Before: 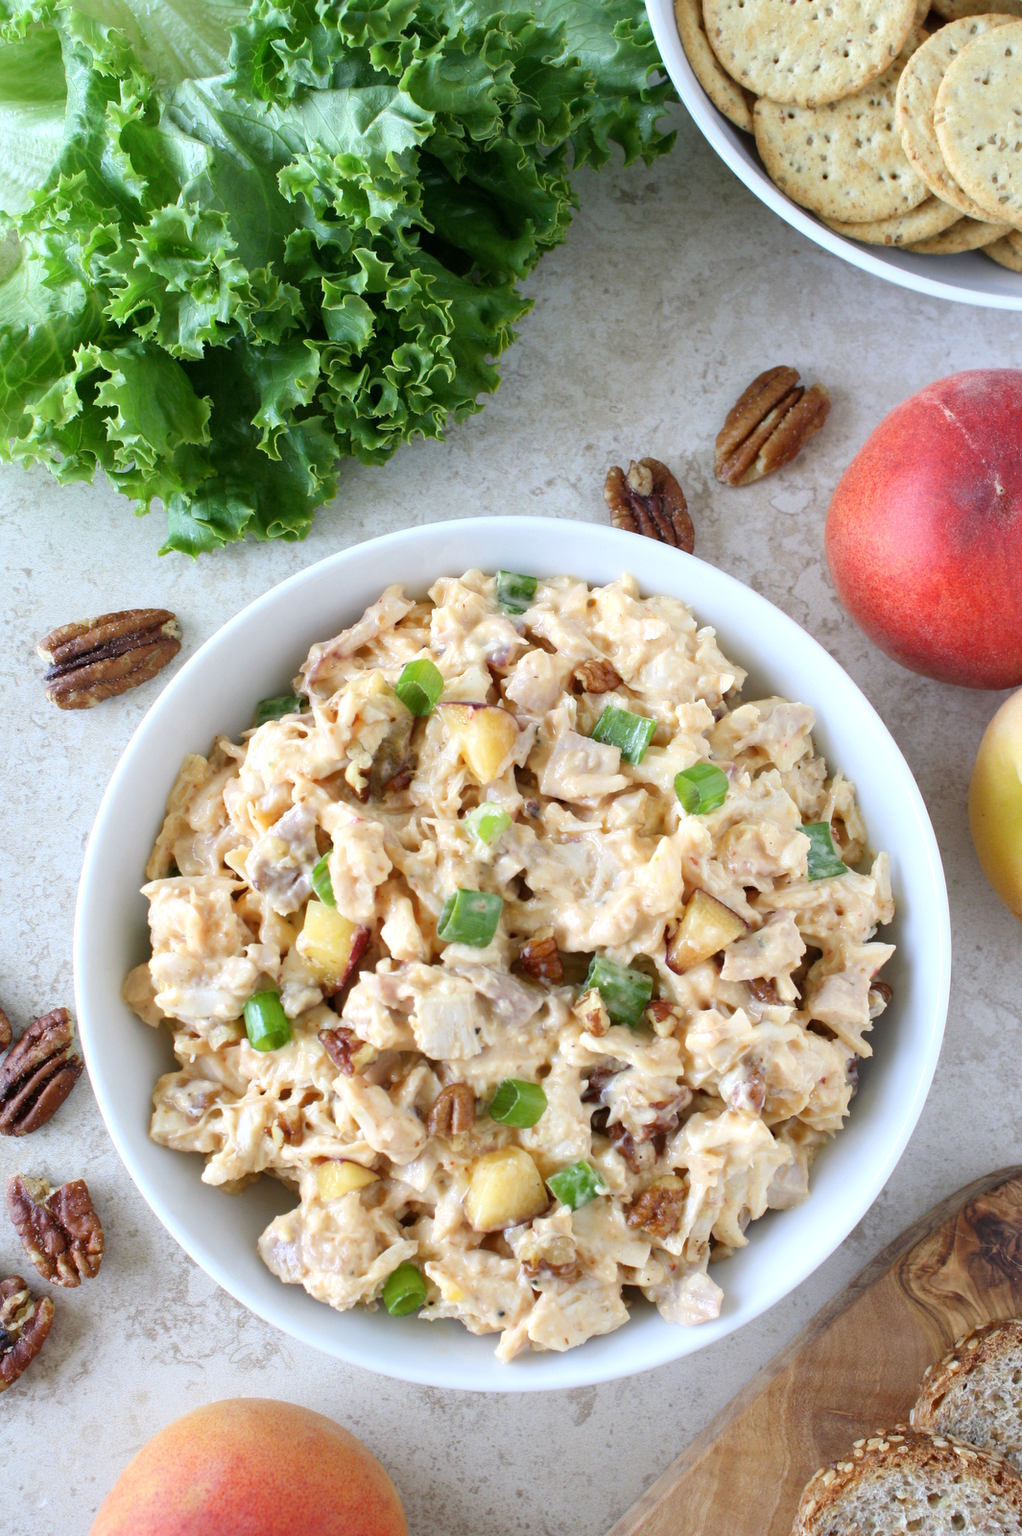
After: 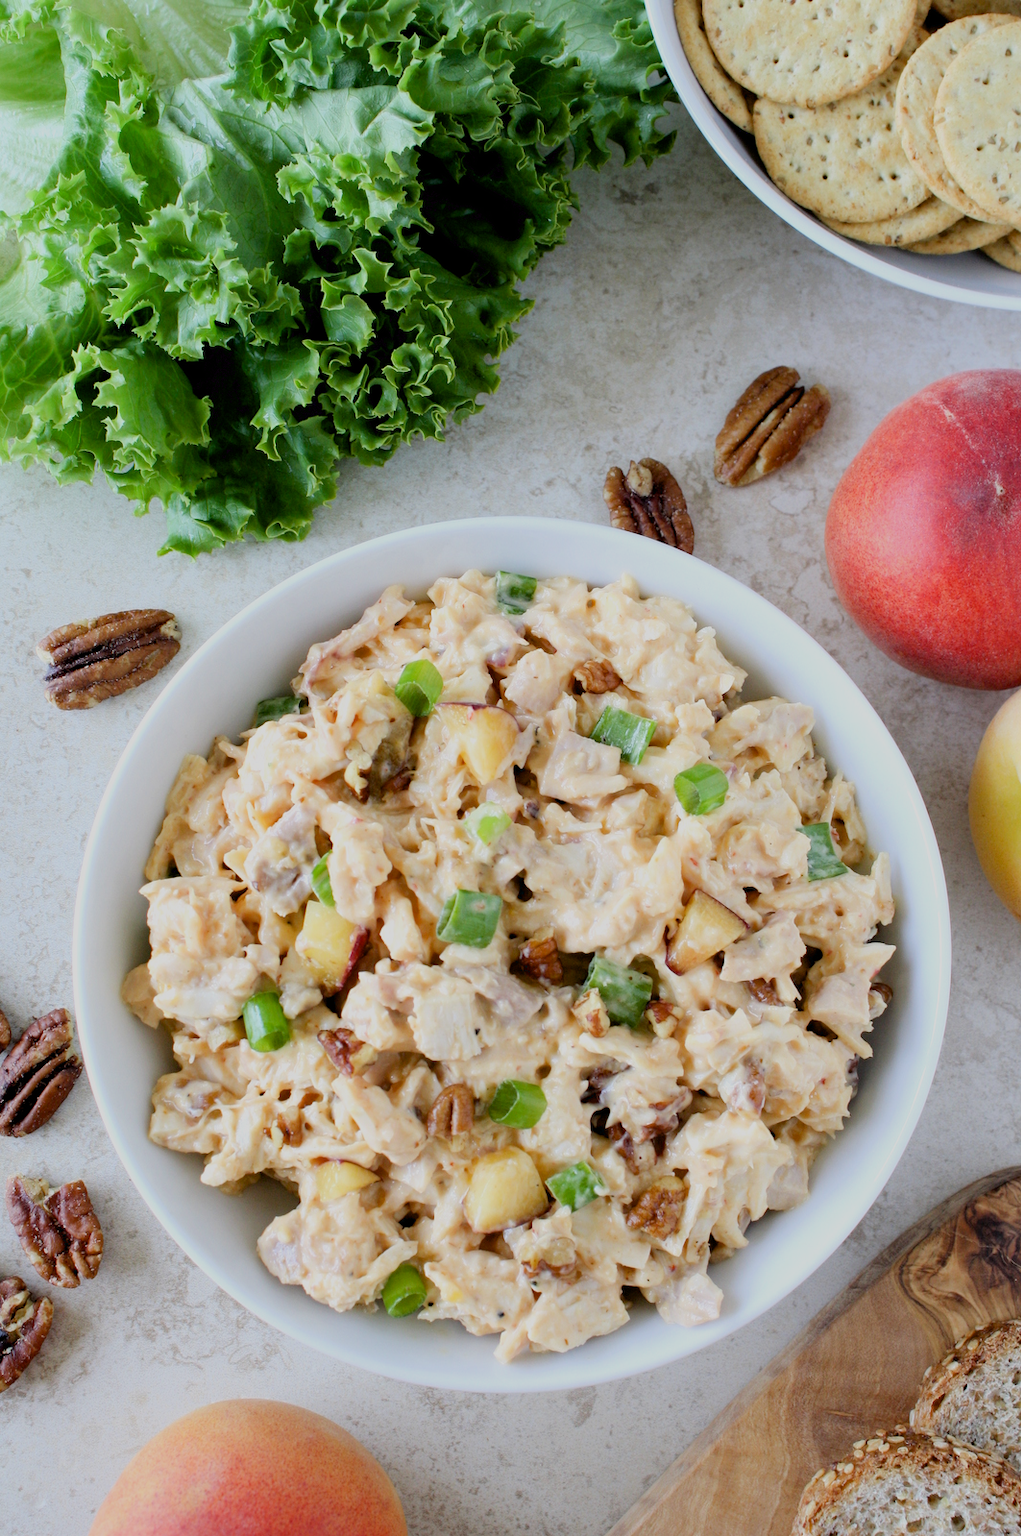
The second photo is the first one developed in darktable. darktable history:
crop and rotate: left 0.126%
exposure: black level correction 0.009, exposure 0.014 EV, compensate highlight preservation false
filmic rgb: black relative exposure -7.65 EV, white relative exposure 4.56 EV, hardness 3.61
